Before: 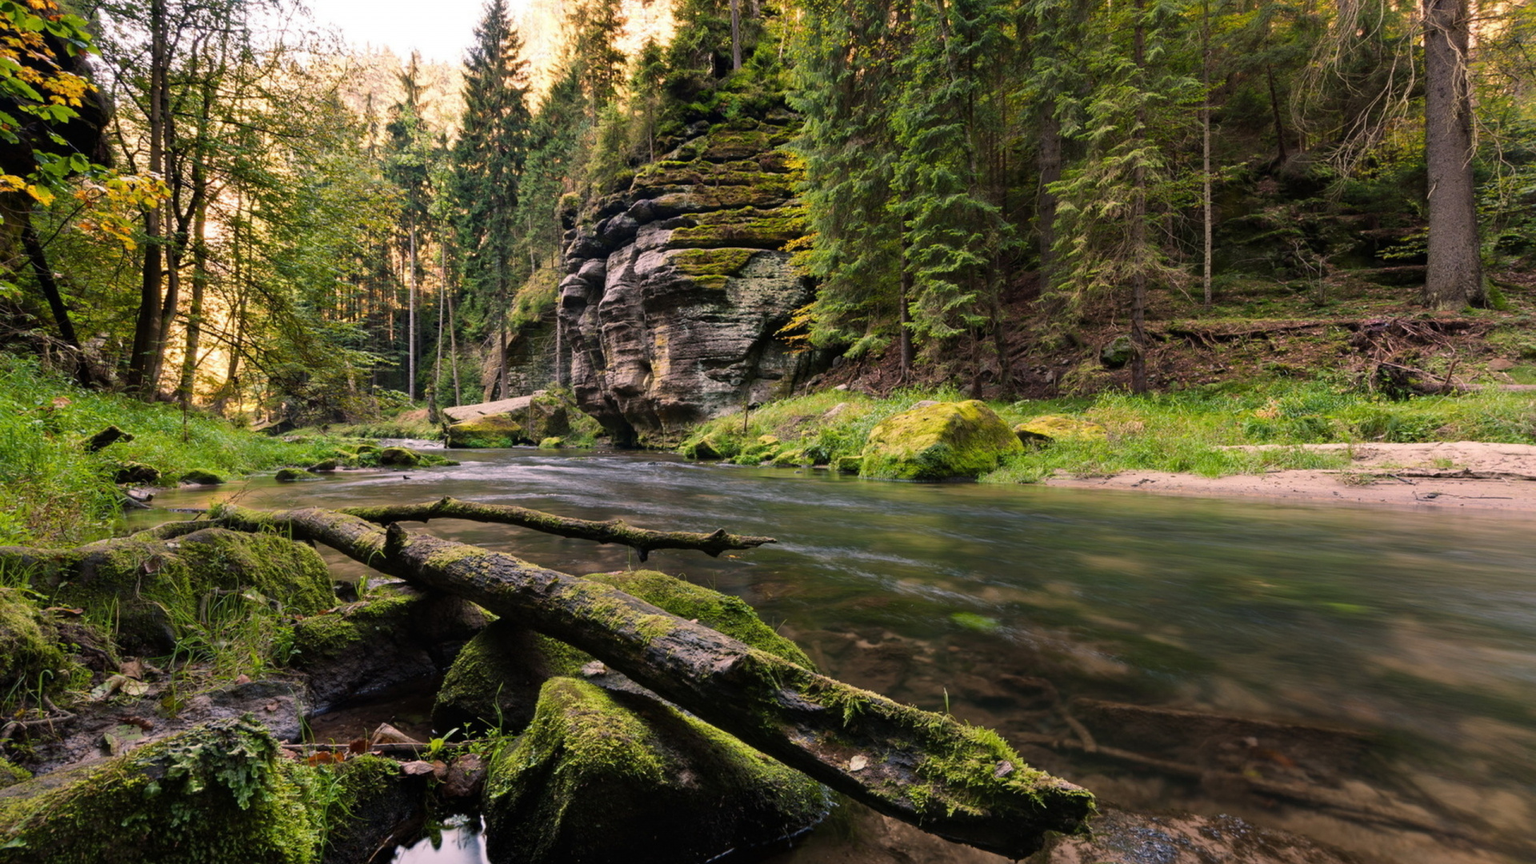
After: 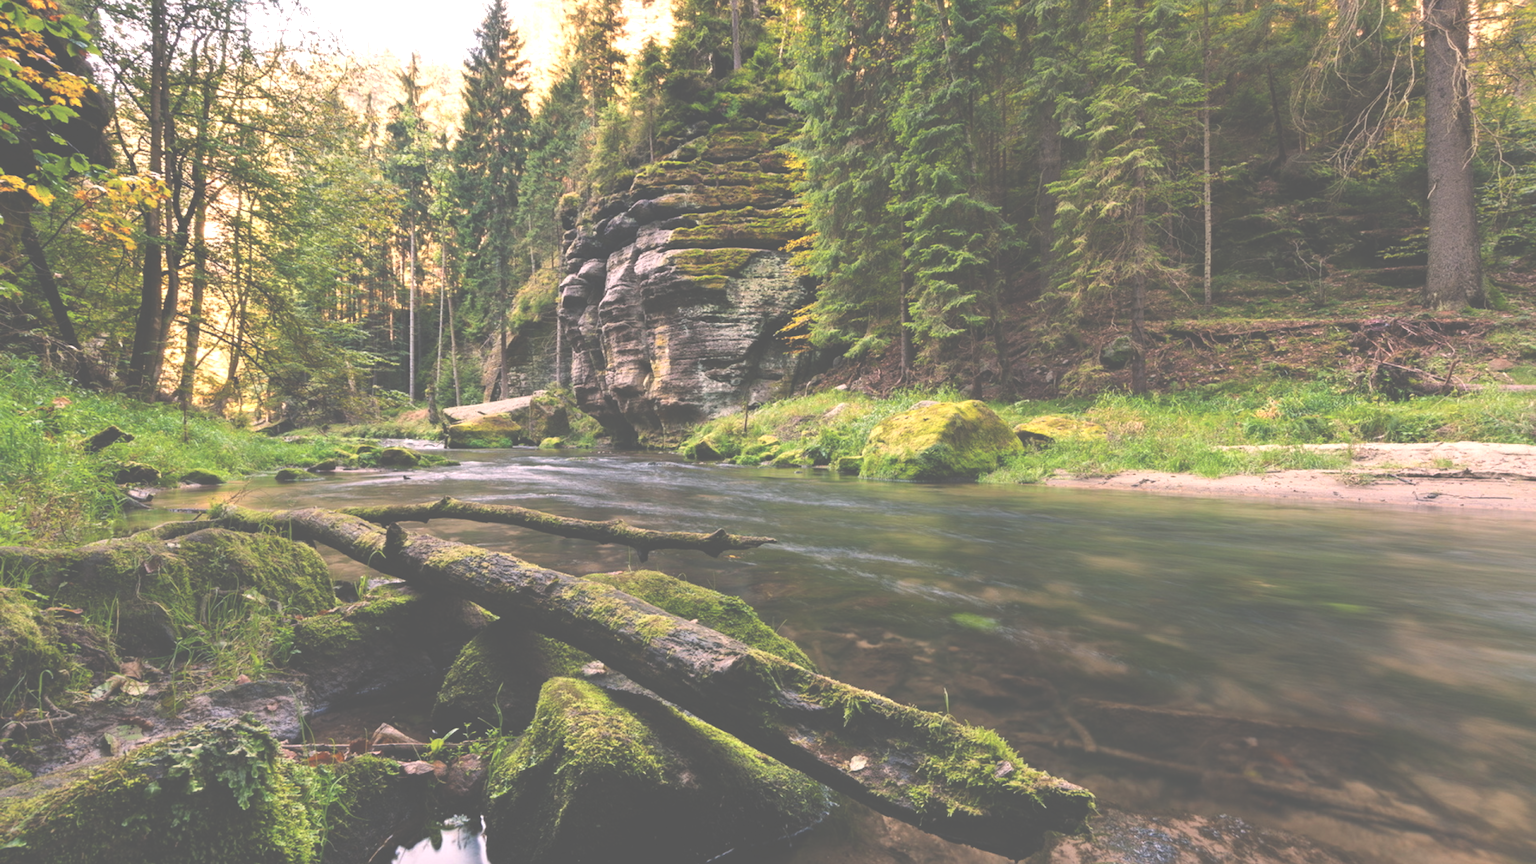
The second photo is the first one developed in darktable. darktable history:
exposure: black level correction -0.073, exposure 0.502 EV, compensate highlight preservation false
